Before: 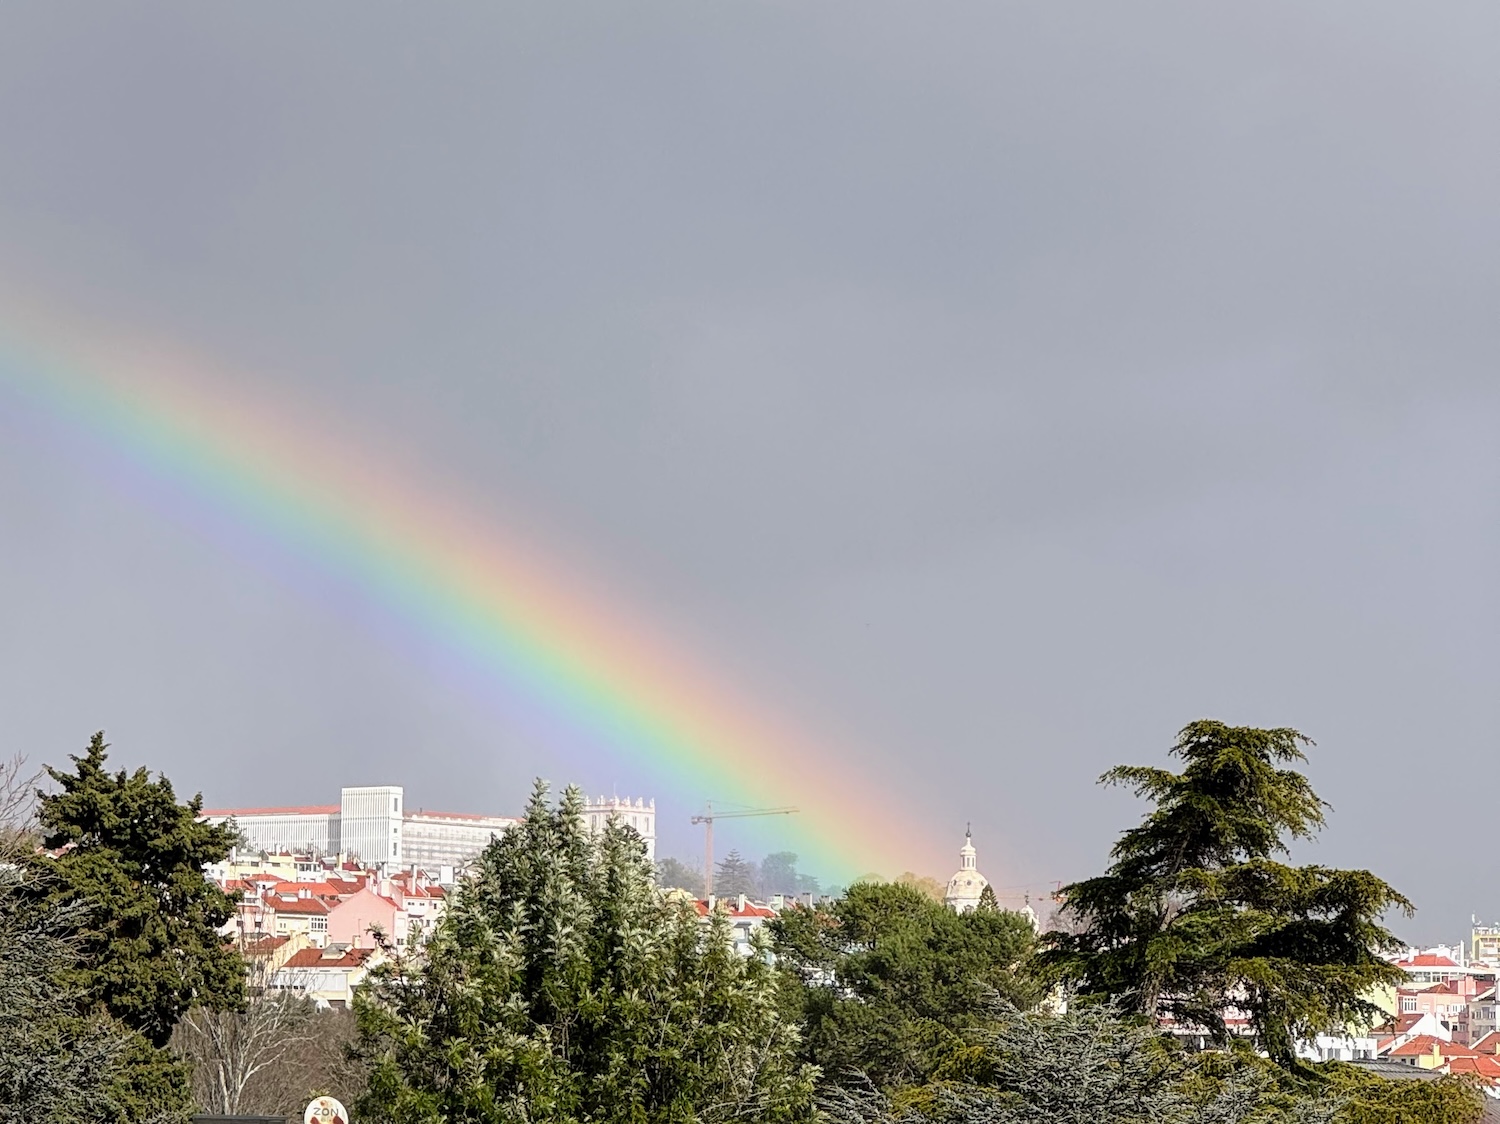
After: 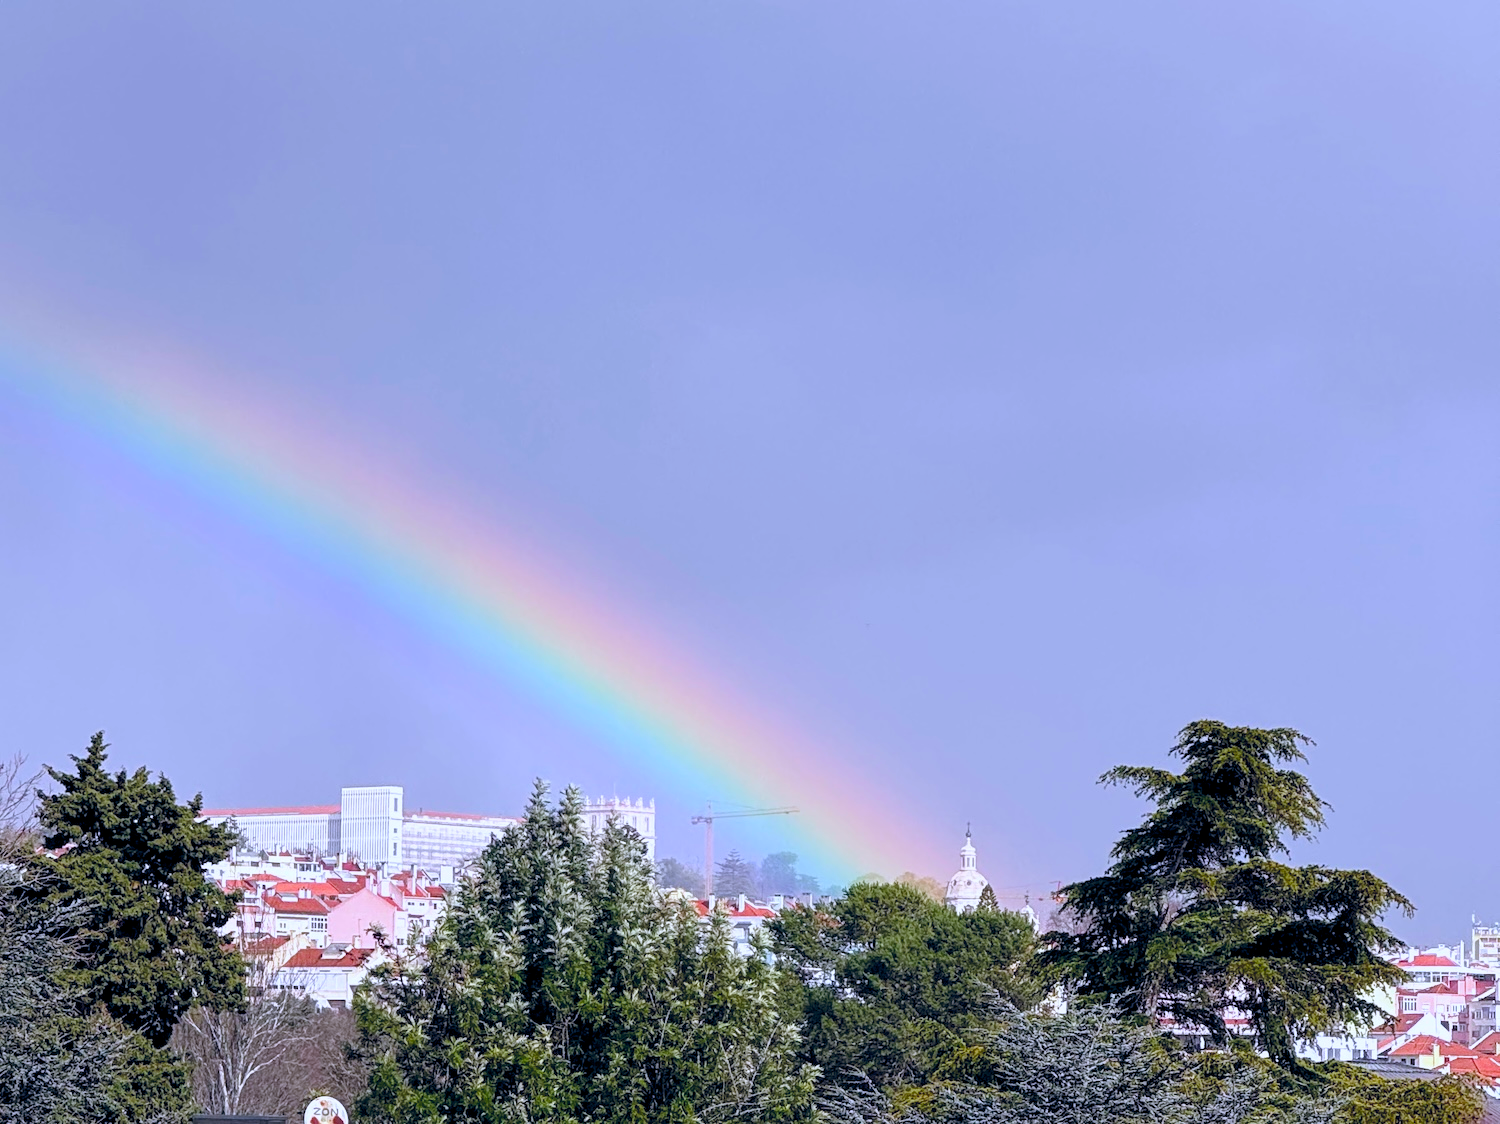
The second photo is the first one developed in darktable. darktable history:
color balance rgb: global offset › chroma 0.144%, global offset › hue 254.24°, perceptual saturation grading › global saturation 20%, perceptual saturation grading › highlights 3.517%, perceptual saturation grading › shadows 49.781%
color calibration: illuminant as shot in camera, x 0.379, y 0.397, temperature 4128.02 K
